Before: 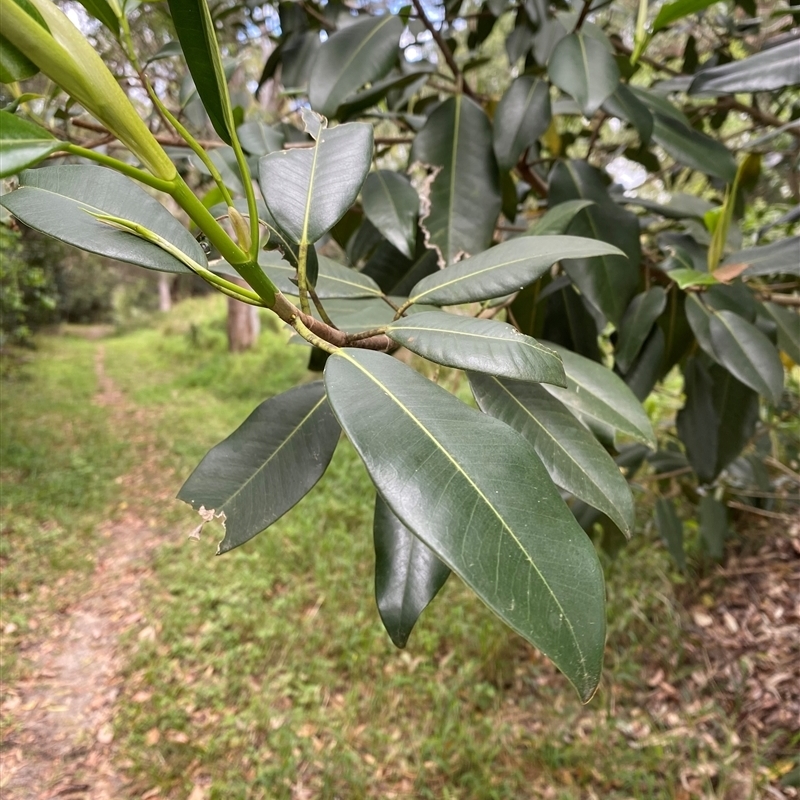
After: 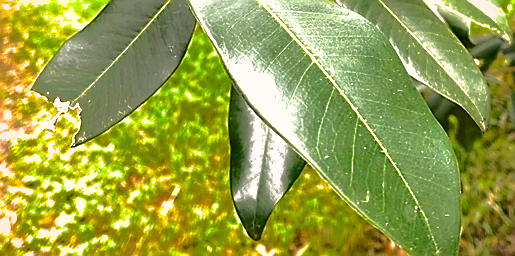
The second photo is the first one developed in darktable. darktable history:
shadows and highlights: shadows -18.06, highlights -73.3
contrast brightness saturation: contrast 0.145, brightness -0.01, saturation 0.096
color correction: highlights a* 3.96, highlights b* 4.92, shadows a* -8.02, shadows b* 4.68
exposure: black level correction 0, exposure 1 EV, compensate exposure bias true, compensate highlight preservation false
crop: left 18.158%, top 51.052%, right 17.39%, bottom 16.927%
color balance rgb: perceptual saturation grading › global saturation 19.872%, global vibrance 9.269%, contrast 15.372%, saturation formula JzAzBz (2021)
vignetting: fall-off radius 93.63%, brightness -0.401, saturation -0.293, center (-0.014, 0), unbound false
sharpen: radius 1.396, amount 1.25, threshold 0.625
